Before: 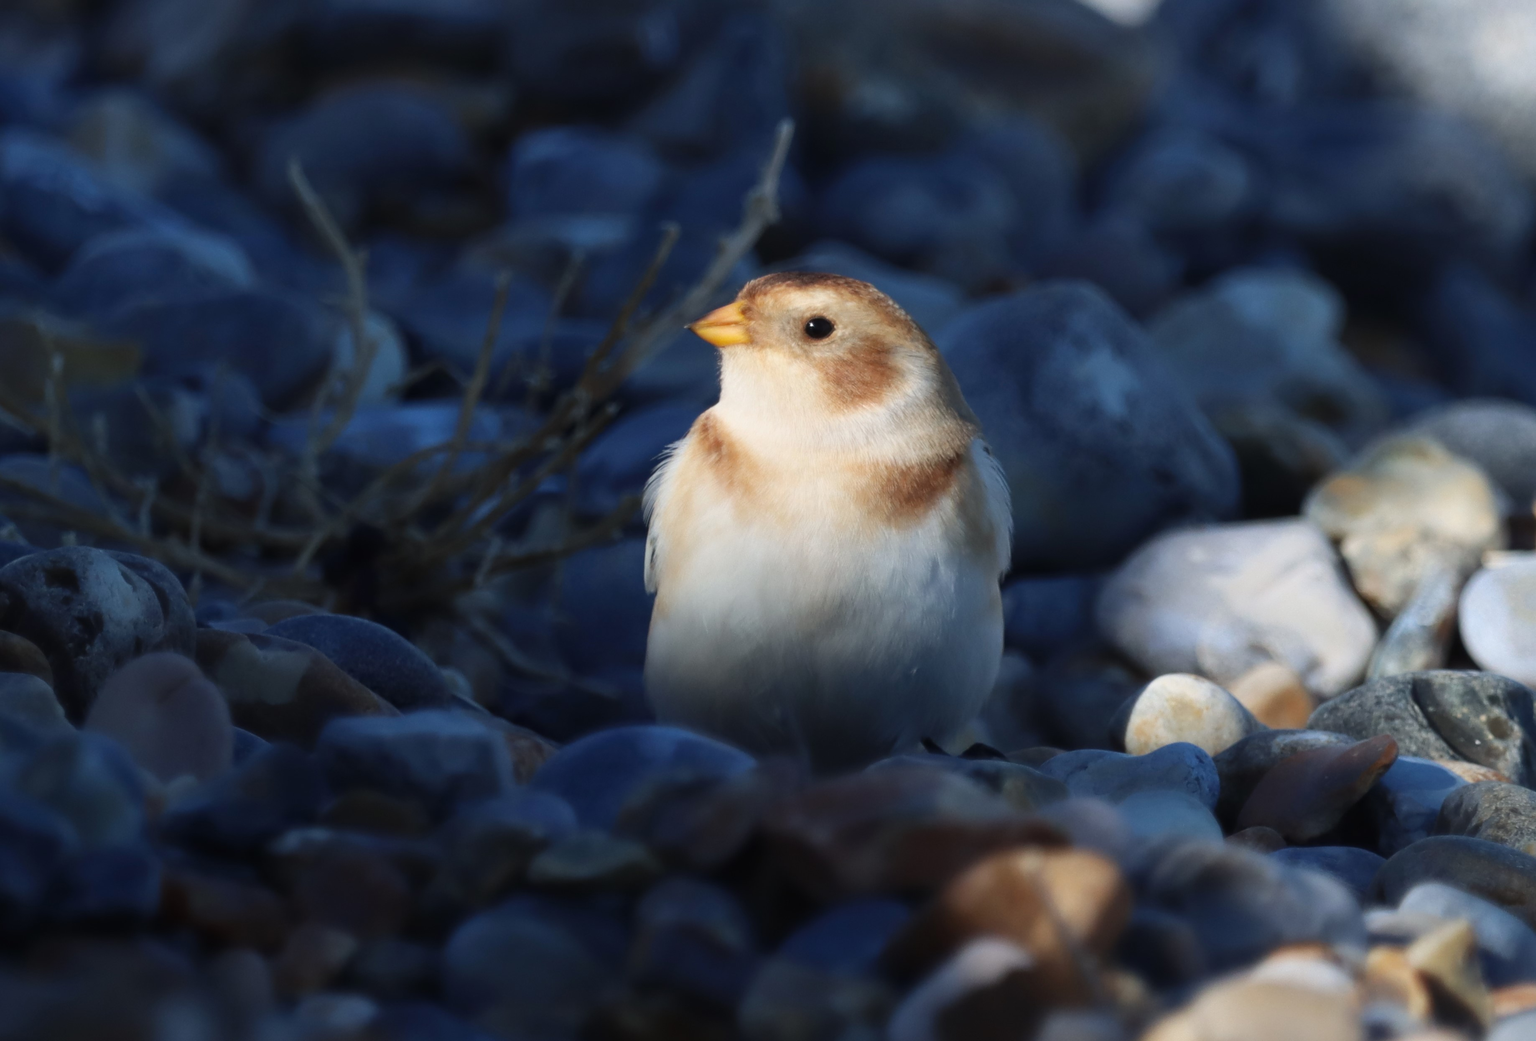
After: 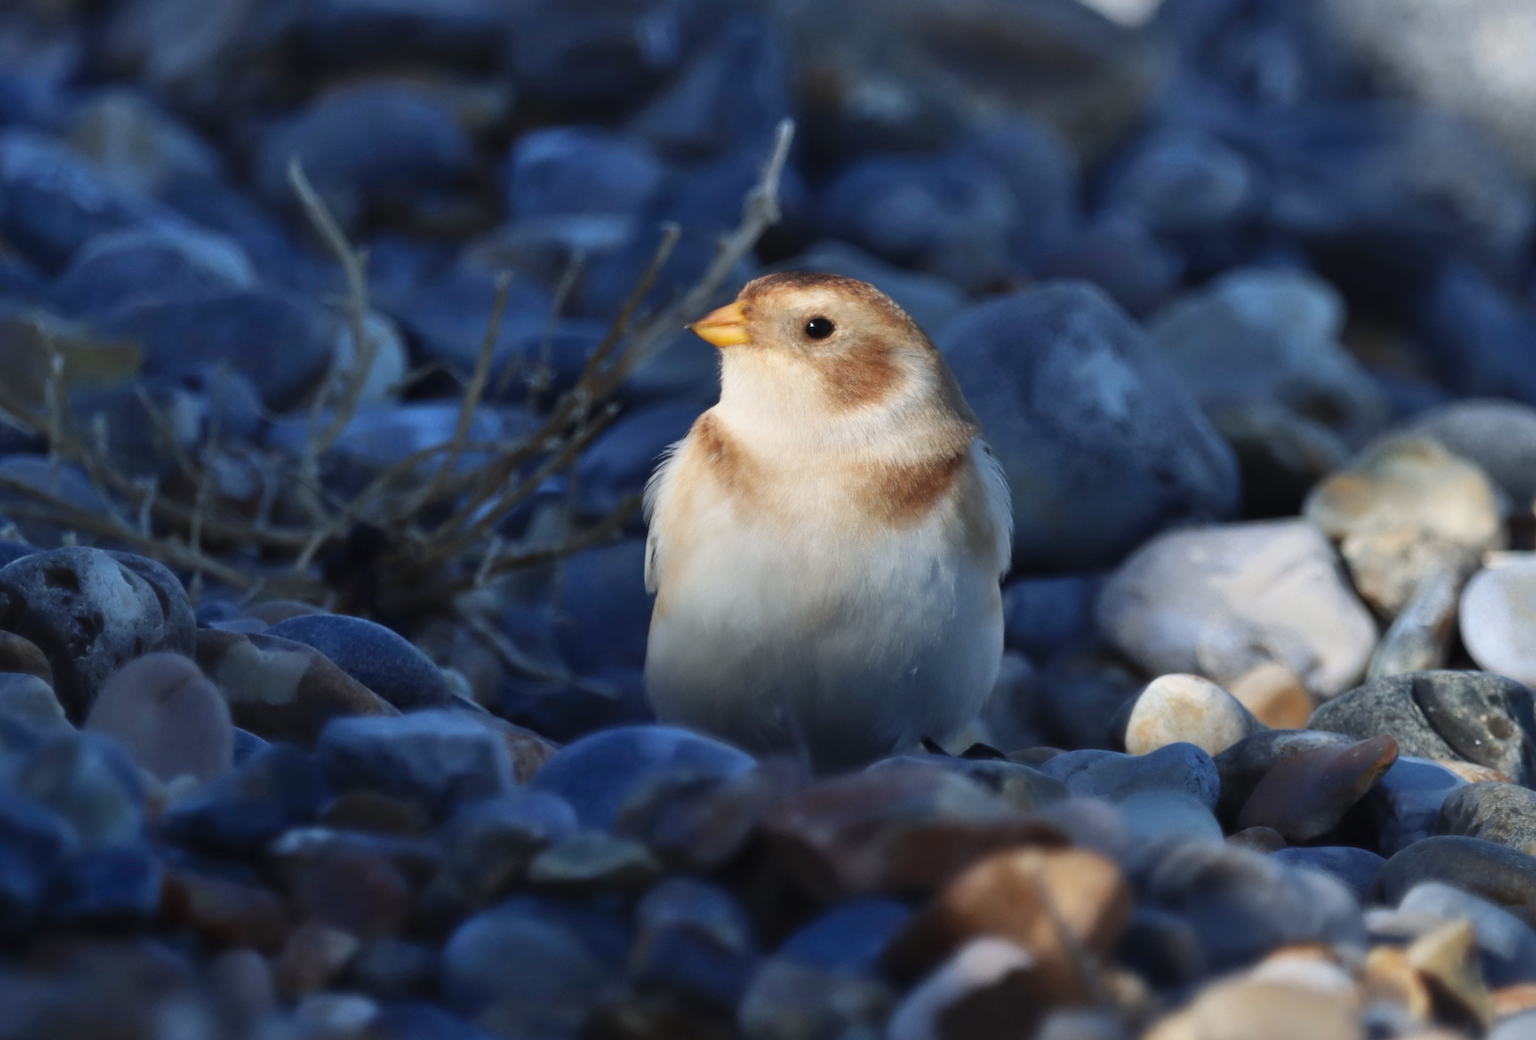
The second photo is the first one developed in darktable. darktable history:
shadows and highlights: highlights color adjustment 0.821%, soften with gaussian
color correction: highlights b* 0.015, saturation 0.978
